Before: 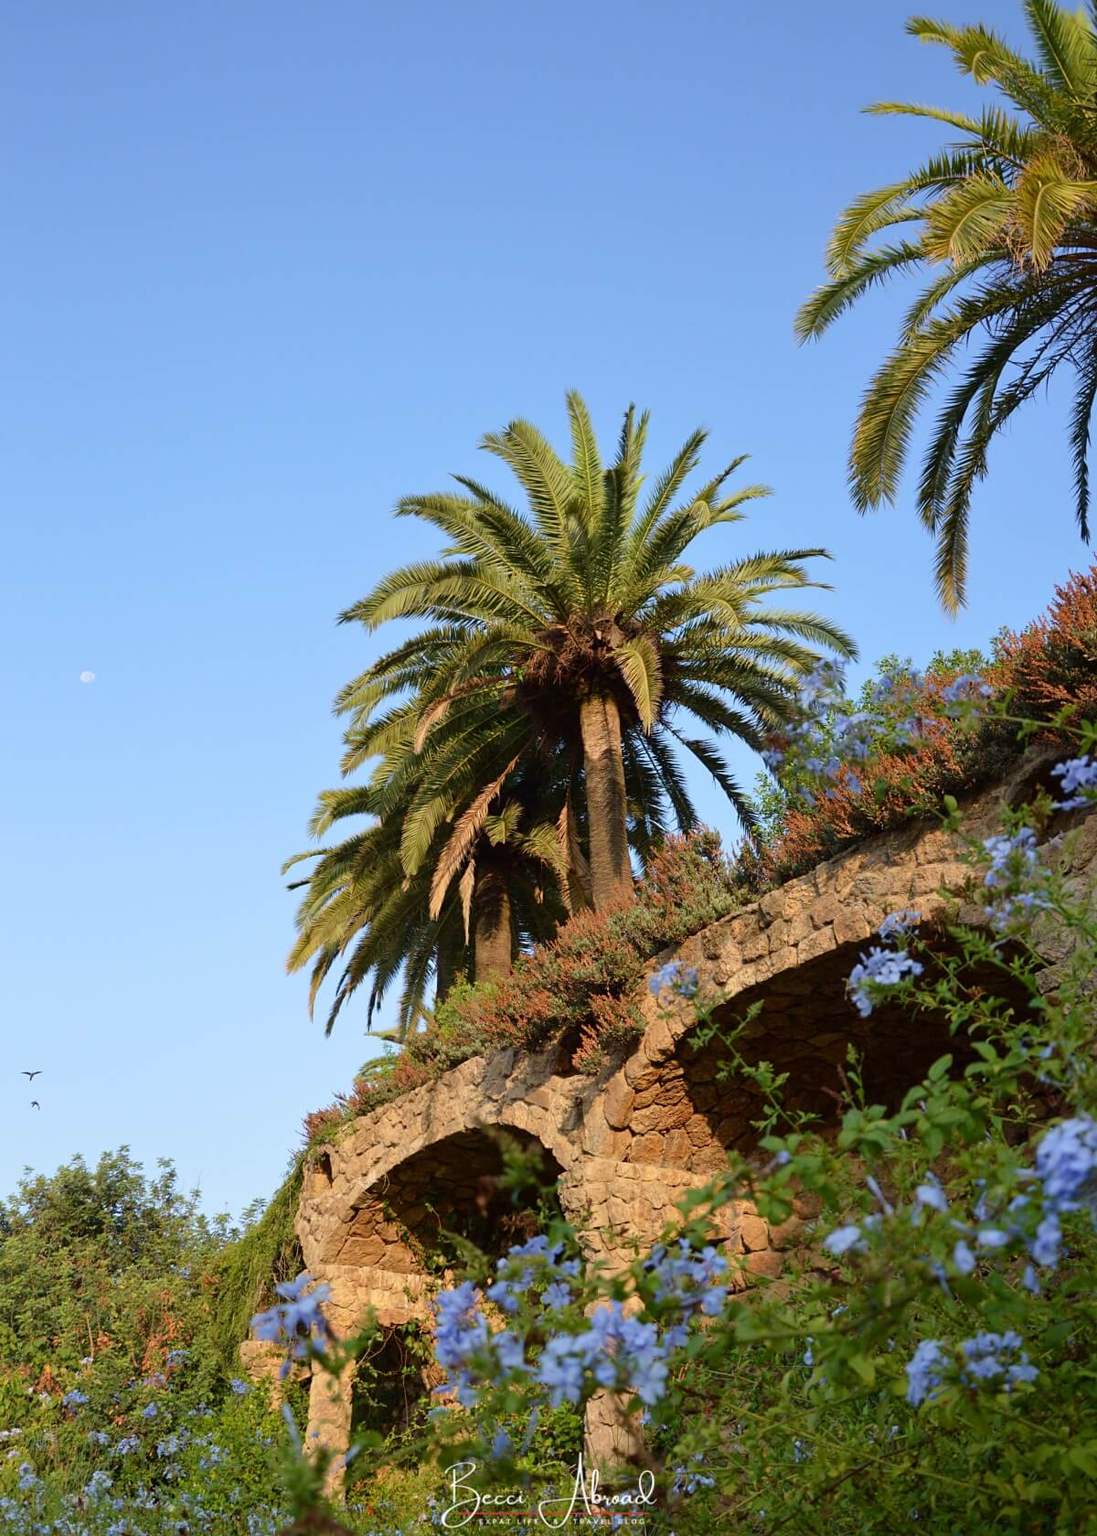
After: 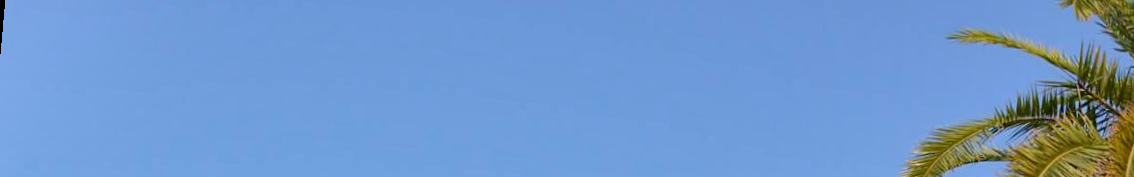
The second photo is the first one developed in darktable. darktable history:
rotate and perspective: rotation 5.12°, automatic cropping off
shadows and highlights: shadows 43.71, white point adjustment -1.46, soften with gaussian
crop and rotate: left 9.644%, top 9.491%, right 6.021%, bottom 80.509%
